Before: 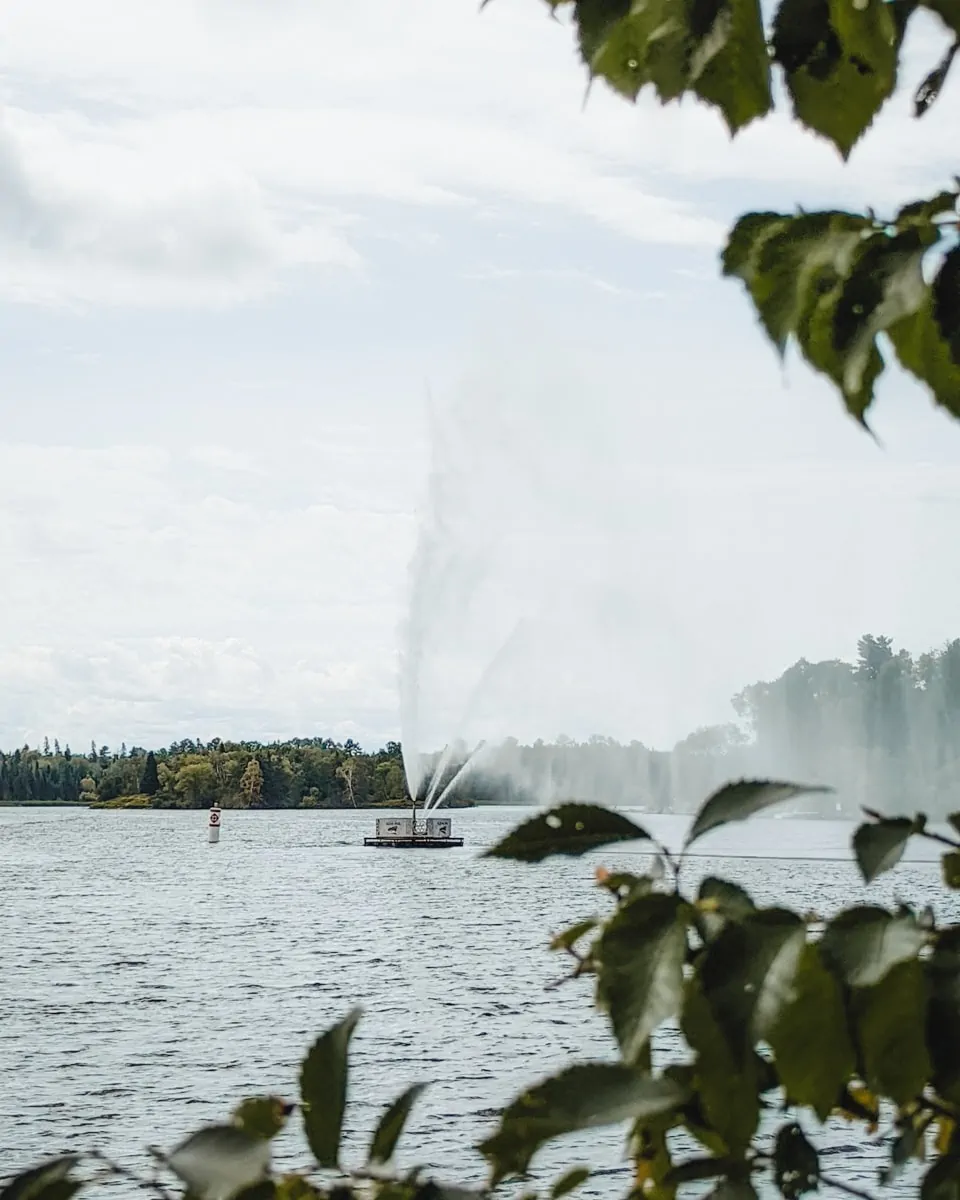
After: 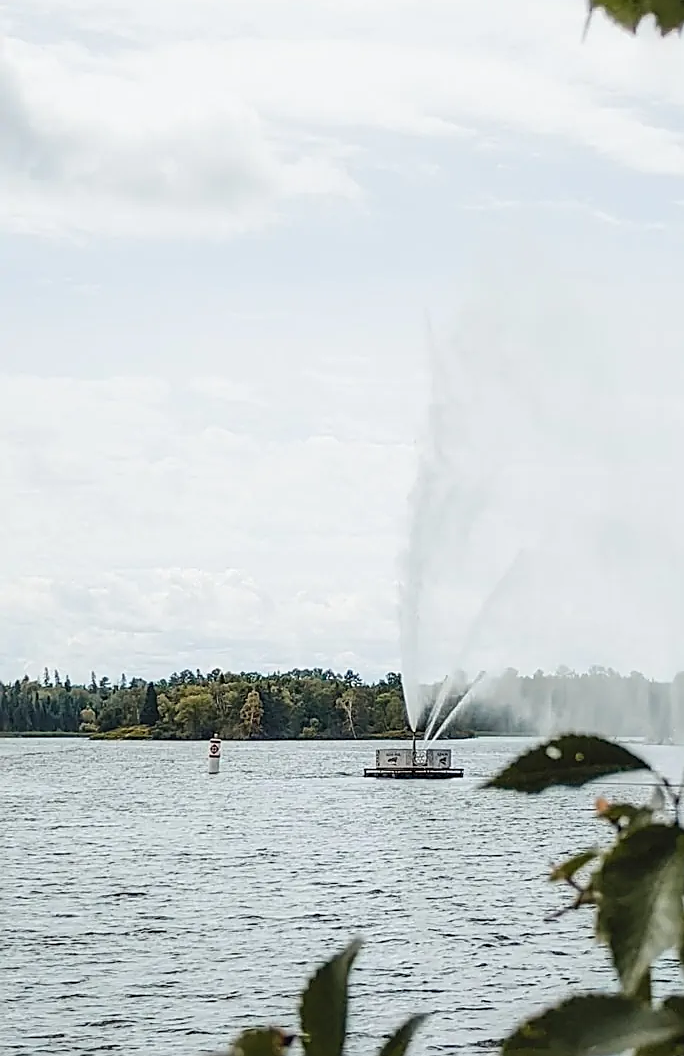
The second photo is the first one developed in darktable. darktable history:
crop: top 5.803%, right 27.864%, bottom 5.804%
sharpen: on, module defaults
